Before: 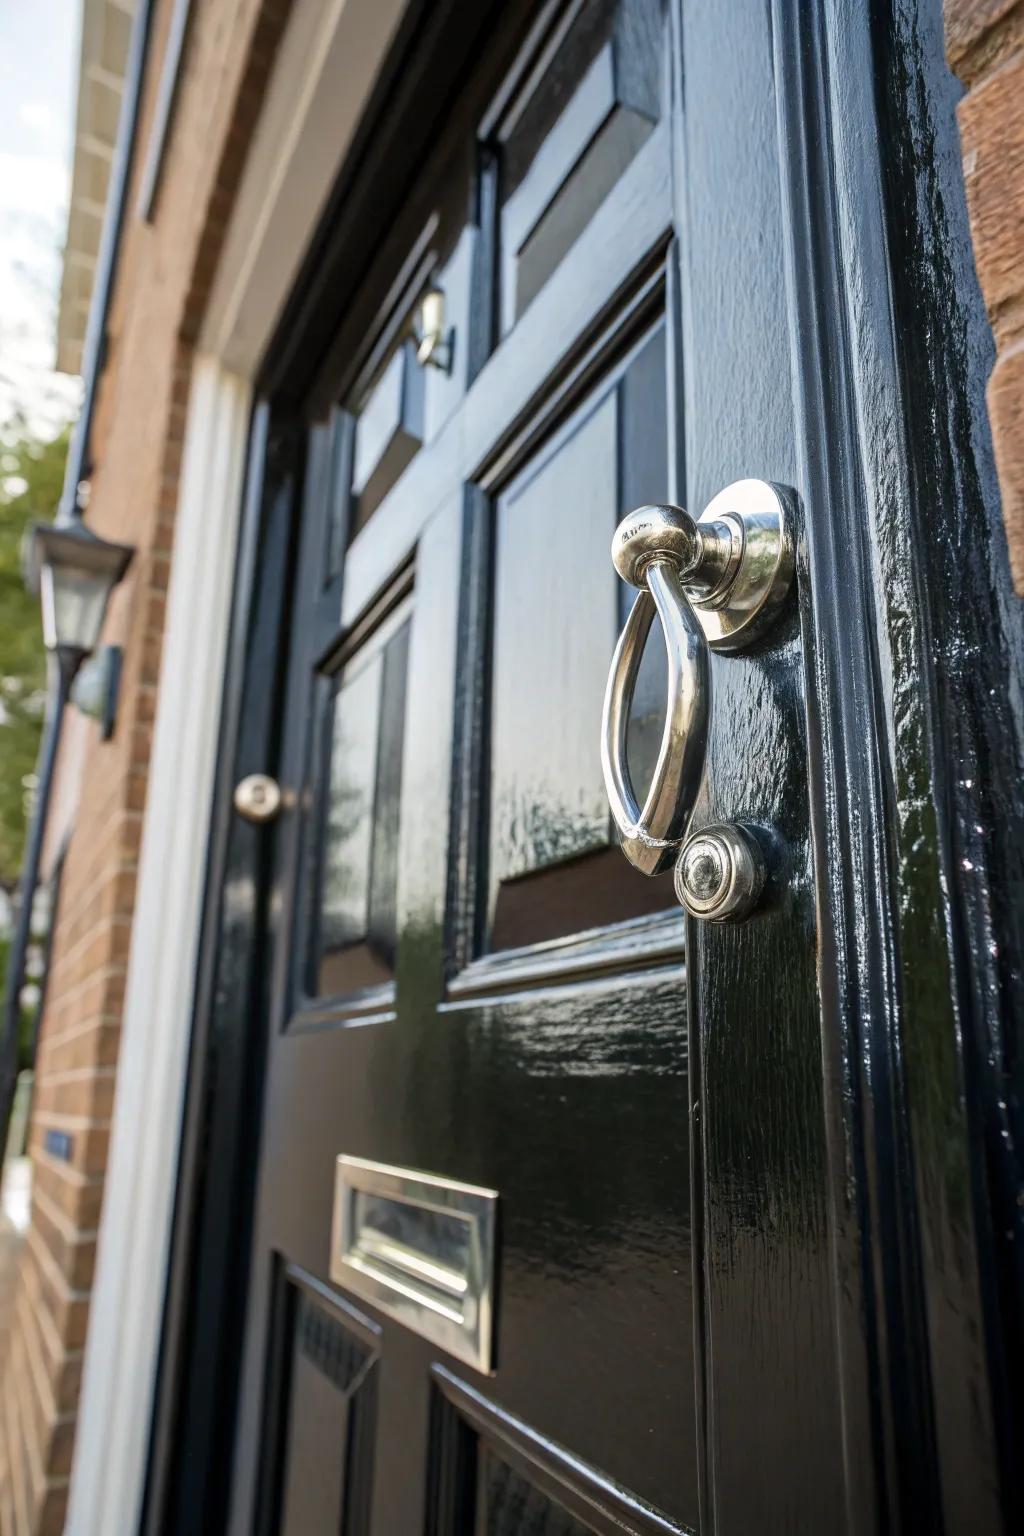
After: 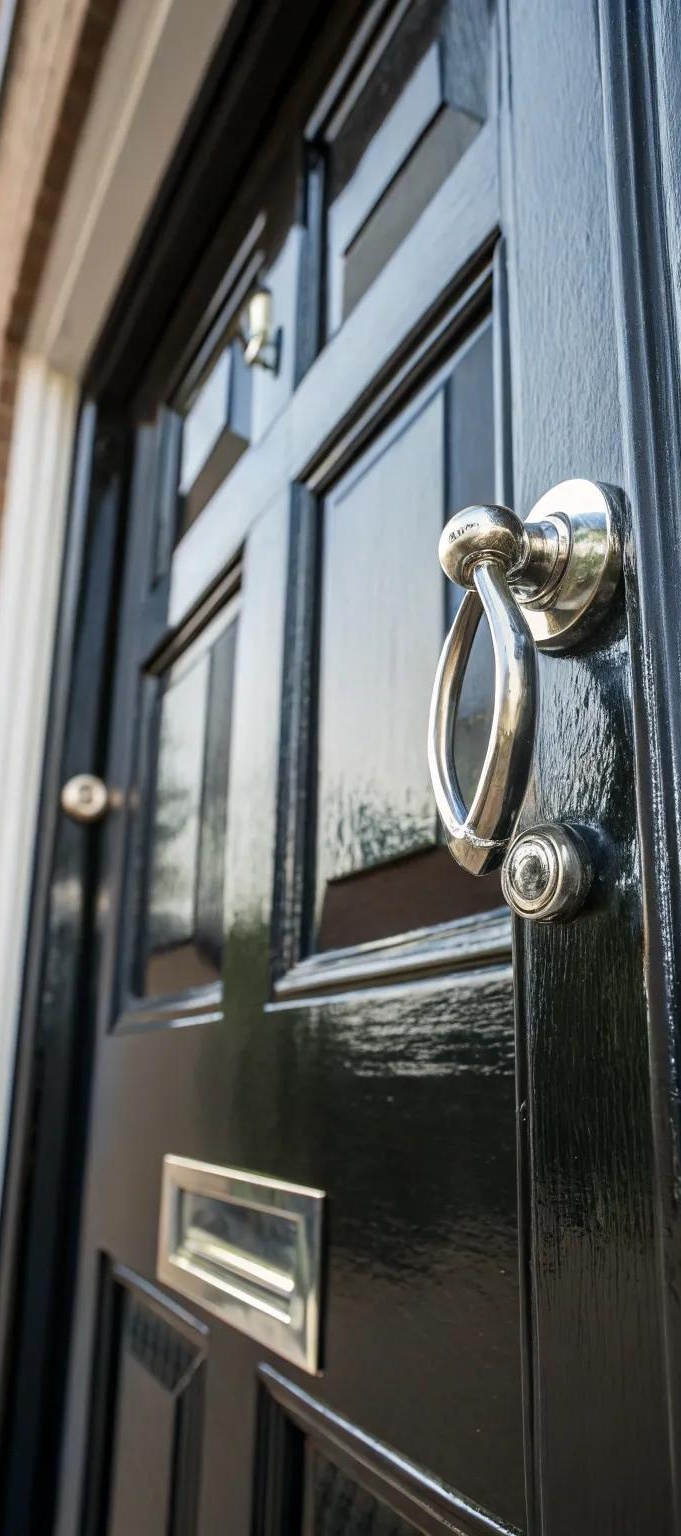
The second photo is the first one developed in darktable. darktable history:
crop: left 16.99%, right 16.485%
